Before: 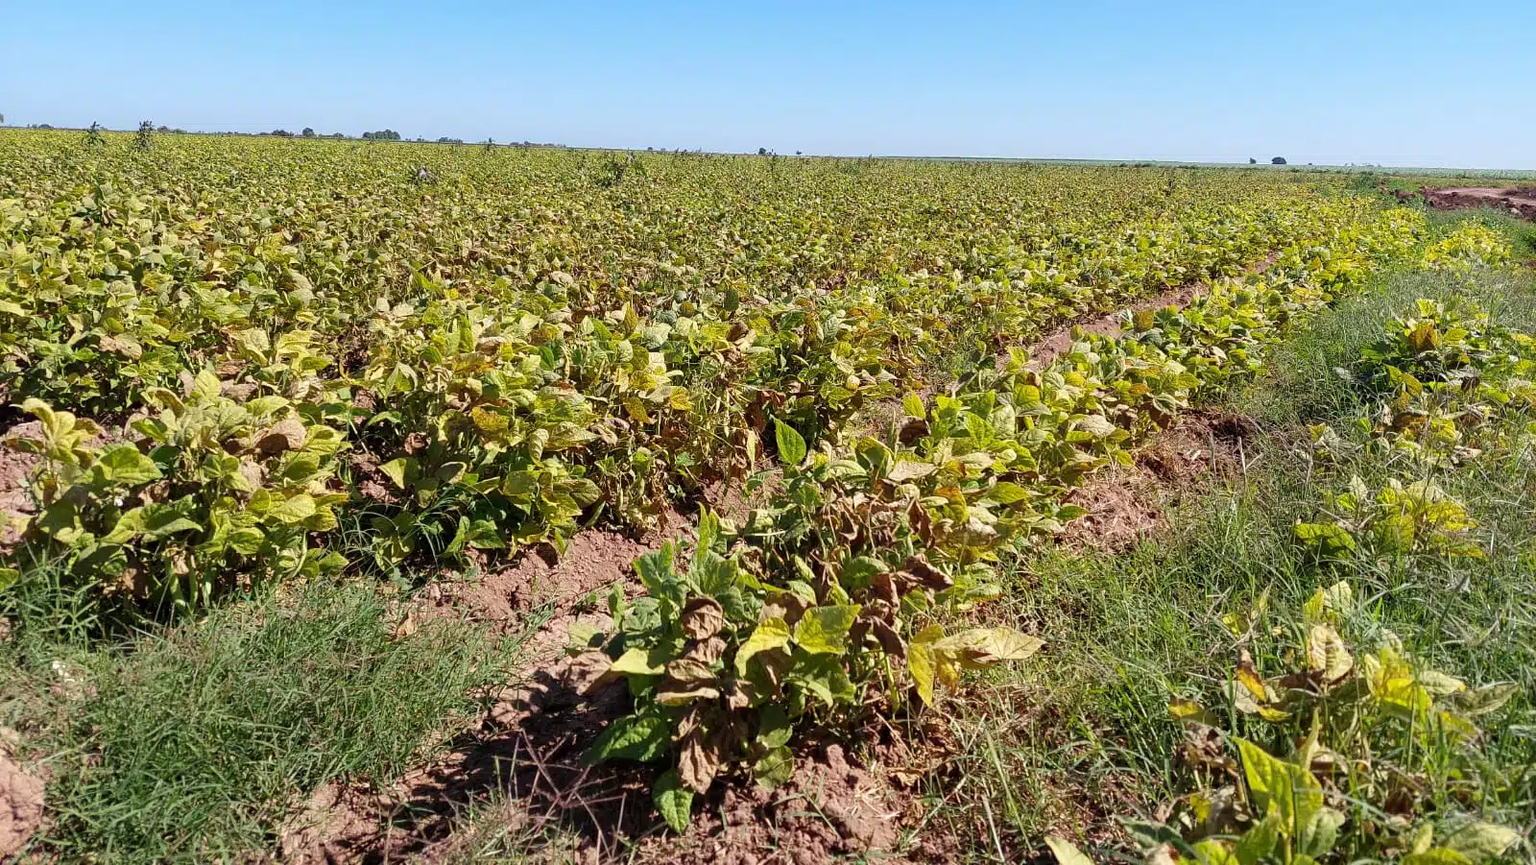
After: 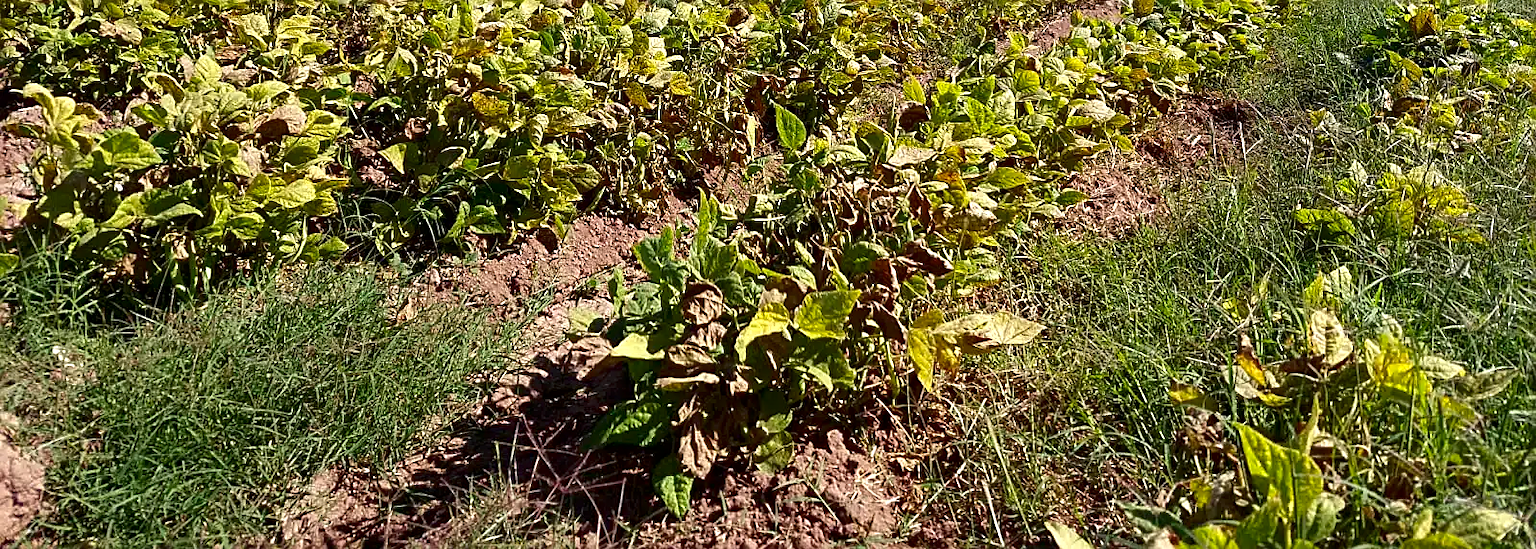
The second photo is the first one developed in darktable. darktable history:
exposure: exposure 0.288 EV, compensate highlight preservation false
sharpen: on, module defaults
contrast brightness saturation: brightness -0.201, saturation 0.082
crop and rotate: top 36.468%
